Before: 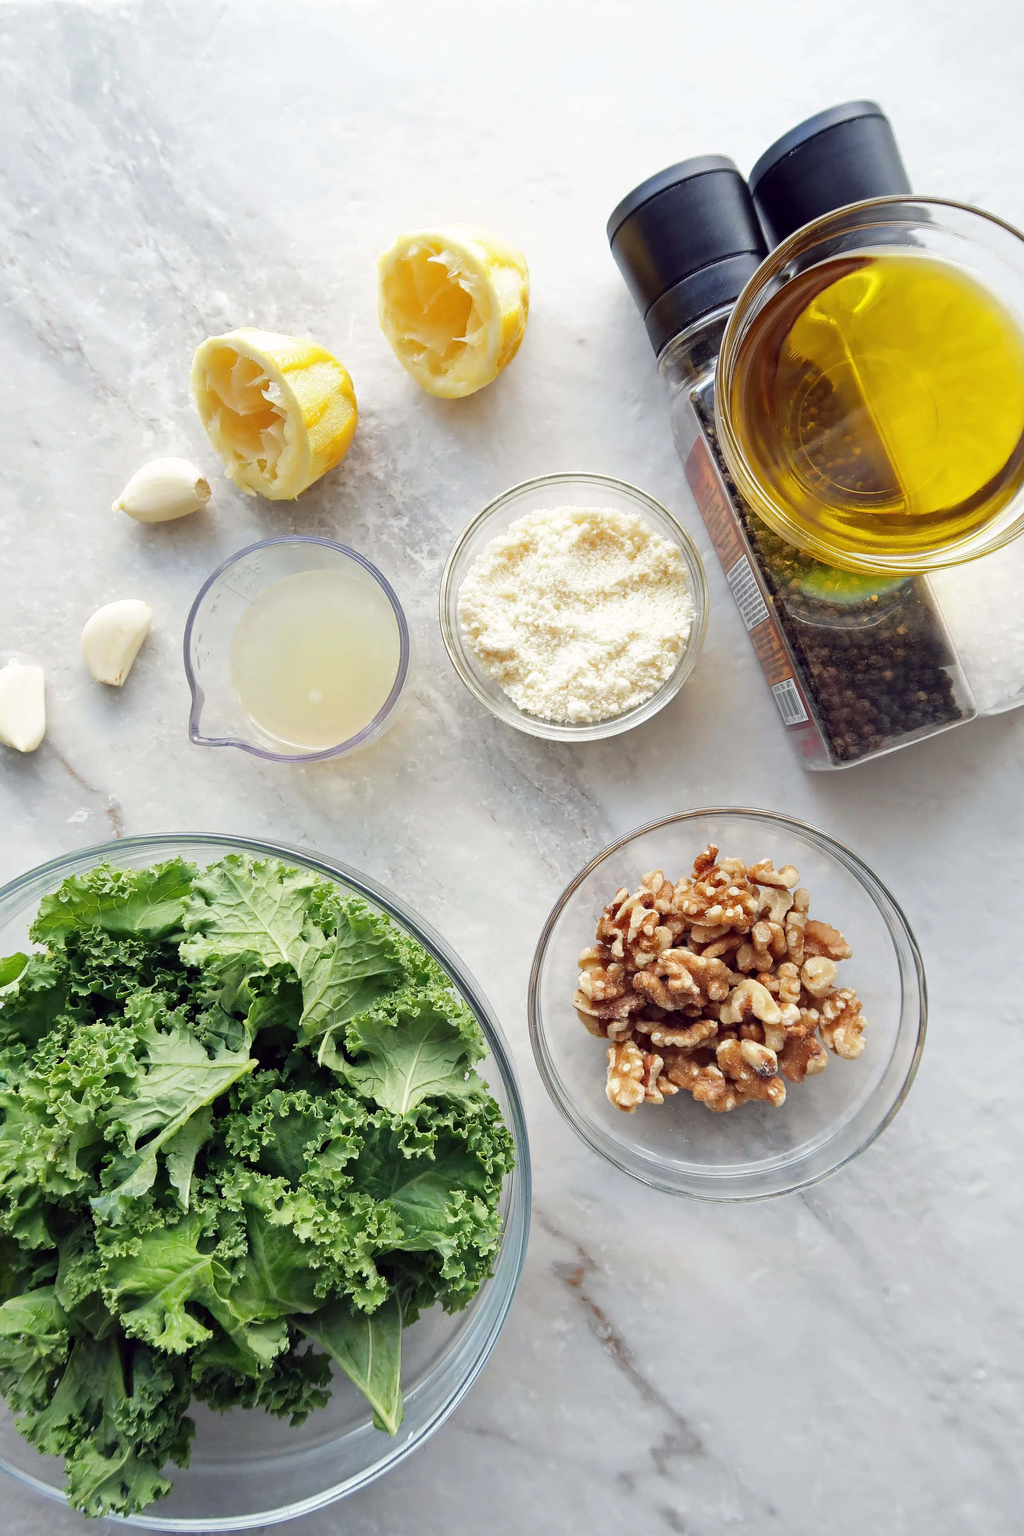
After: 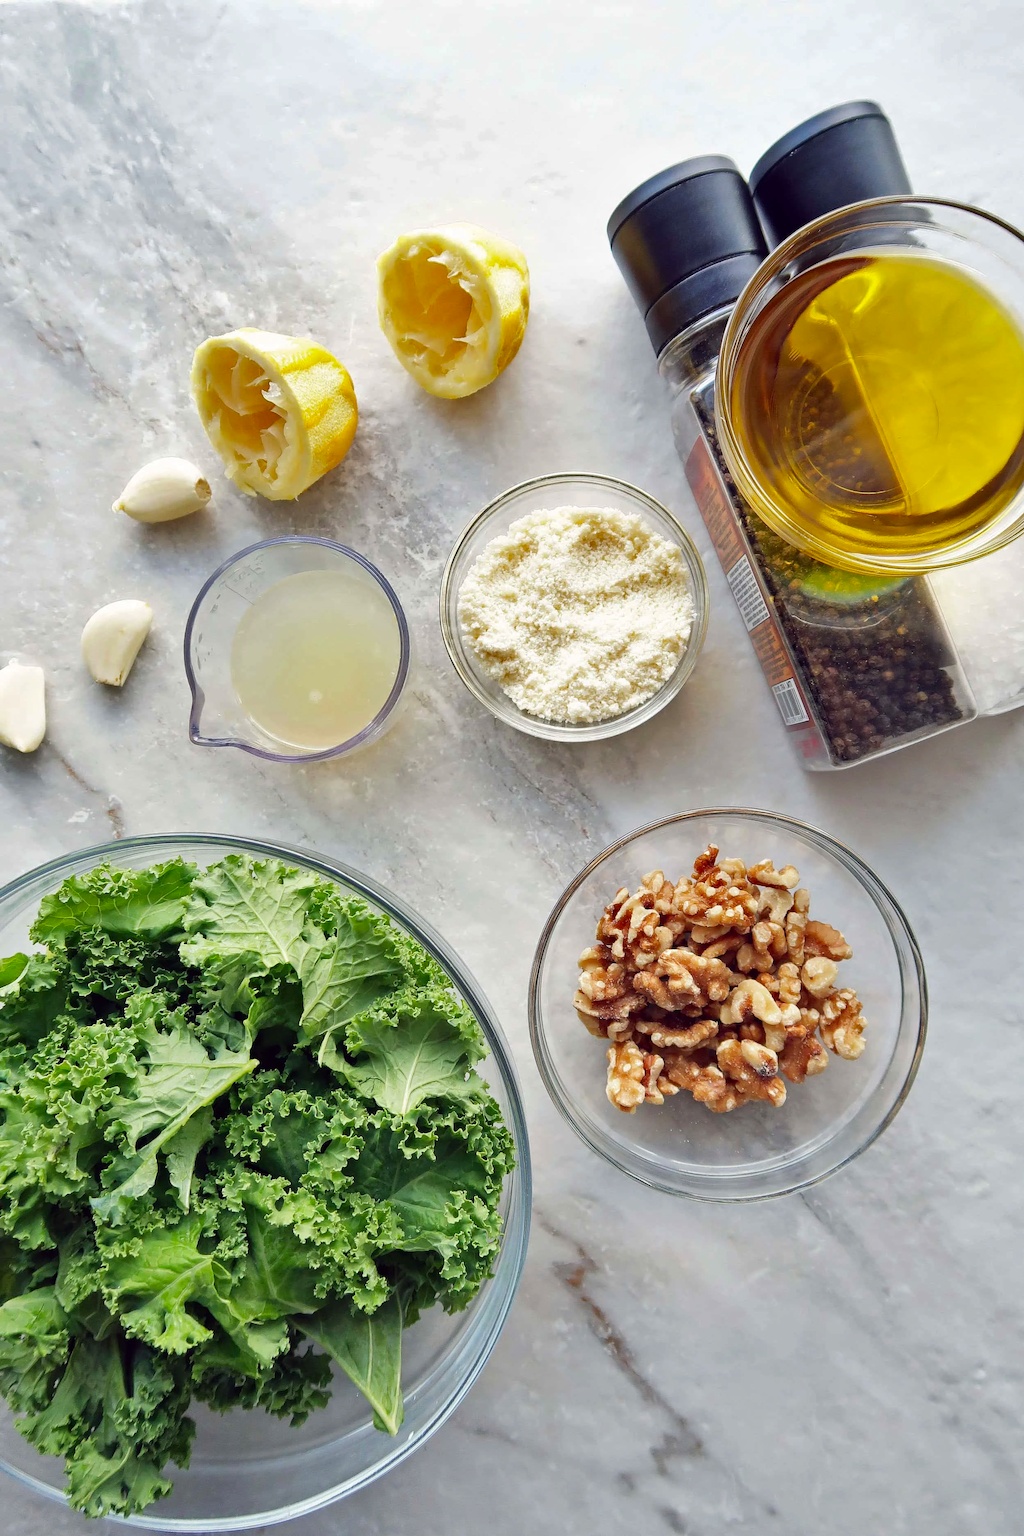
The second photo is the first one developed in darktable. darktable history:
shadows and highlights: low approximation 0.01, soften with gaussian
contrast brightness saturation: contrast 0.039, saturation 0.162
